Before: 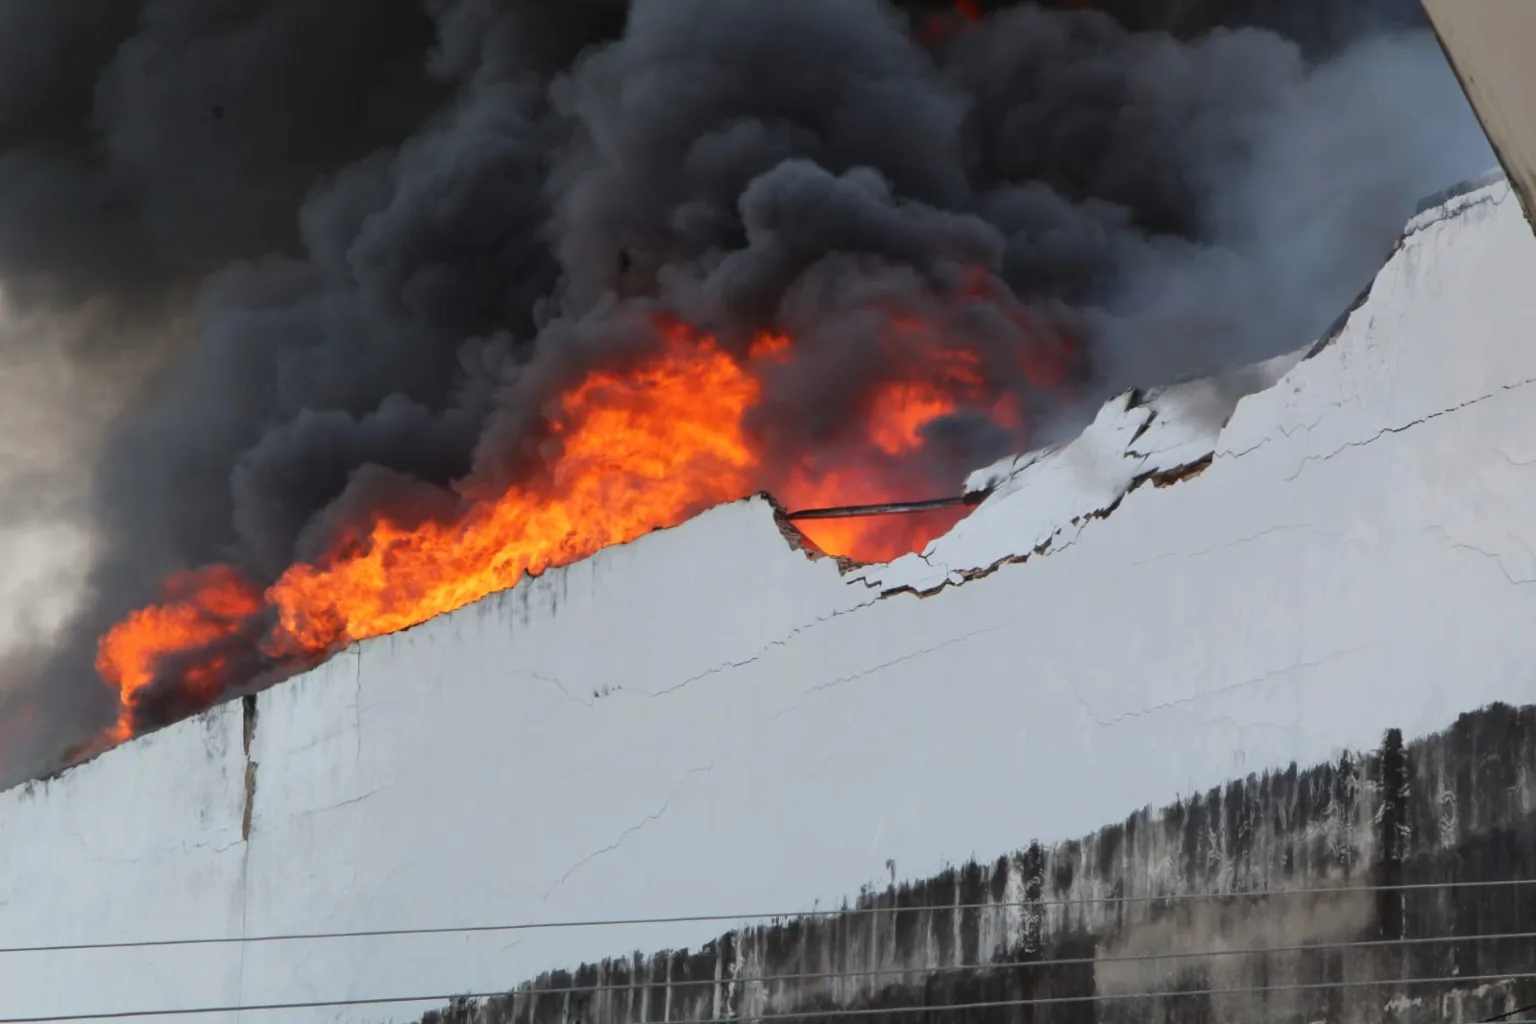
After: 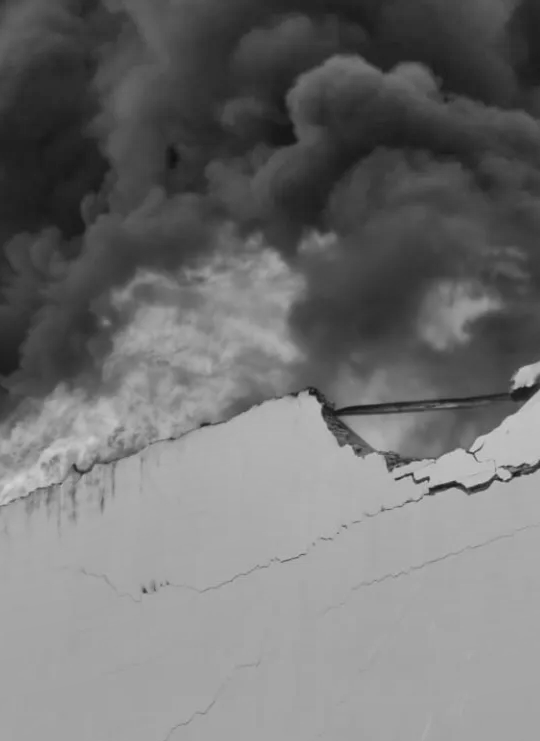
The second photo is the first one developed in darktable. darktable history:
crop and rotate: left 29.476%, top 10.214%, right 35.32%, bottom 17.333%
shadows and highlights: shadows 52.42, soften with gaussian
monochrome: a 32, b 64, size 2.3
